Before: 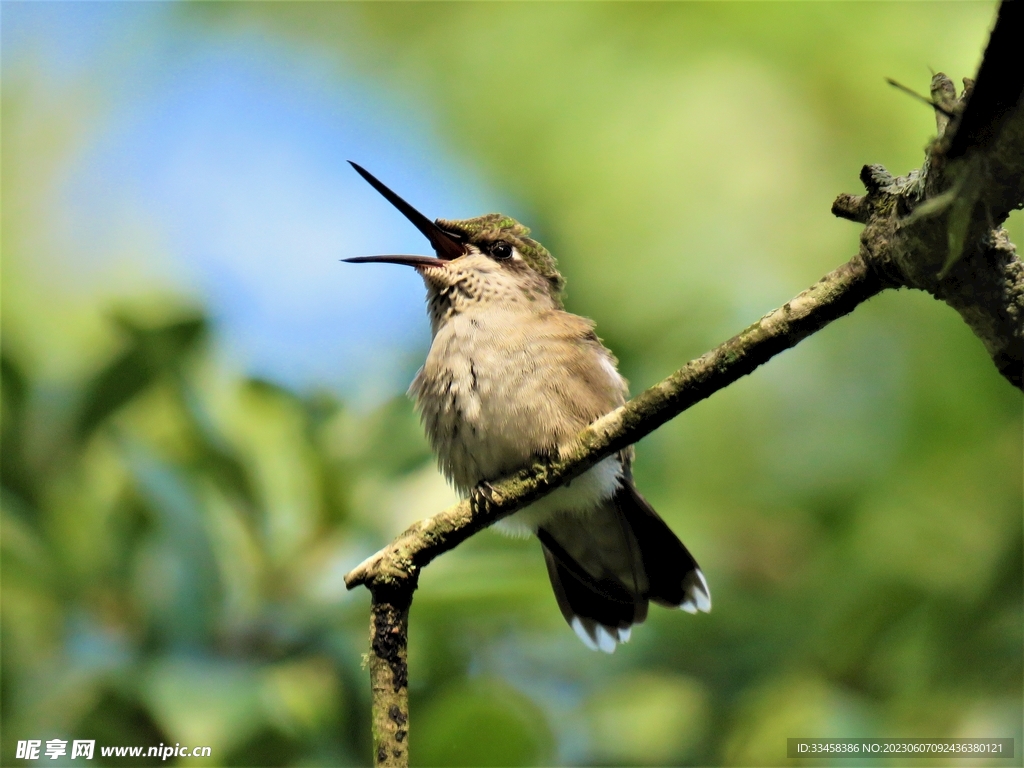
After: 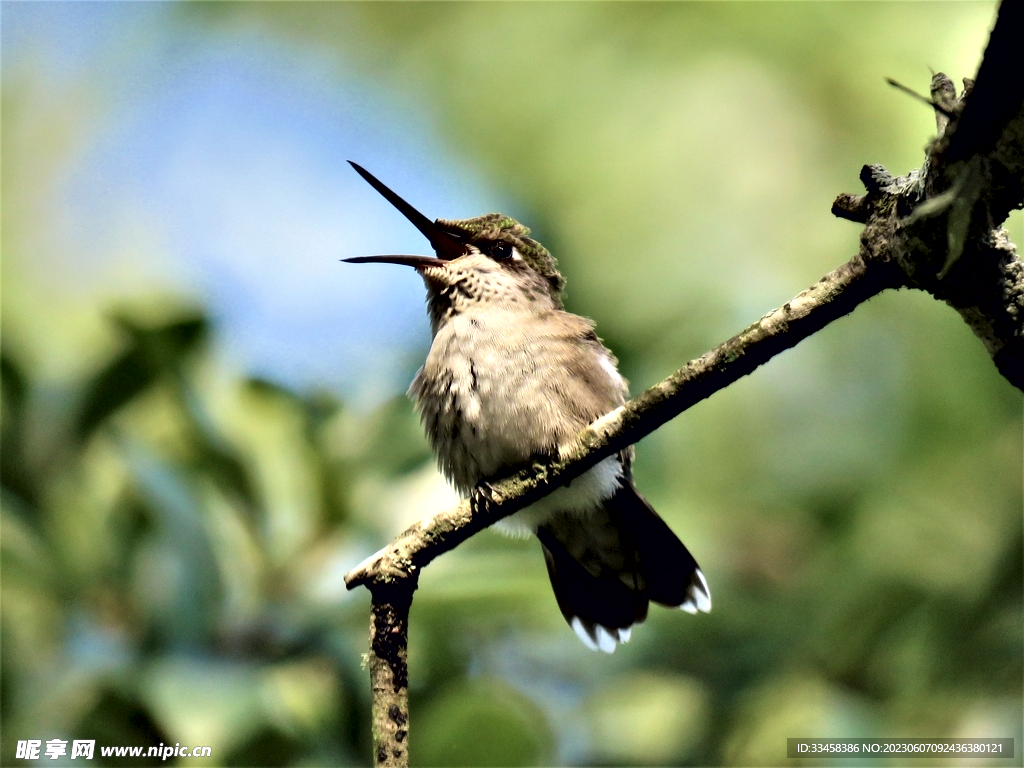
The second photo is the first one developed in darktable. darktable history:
contrast equalizer: octaves 7, y [[0.6 ×6], [0.55 ×6], [0 ×6], [0 ×6], [0 ×6]]
contrast brightness saturation: contrast 0.06, brightness -0.01, saturation -0.239
